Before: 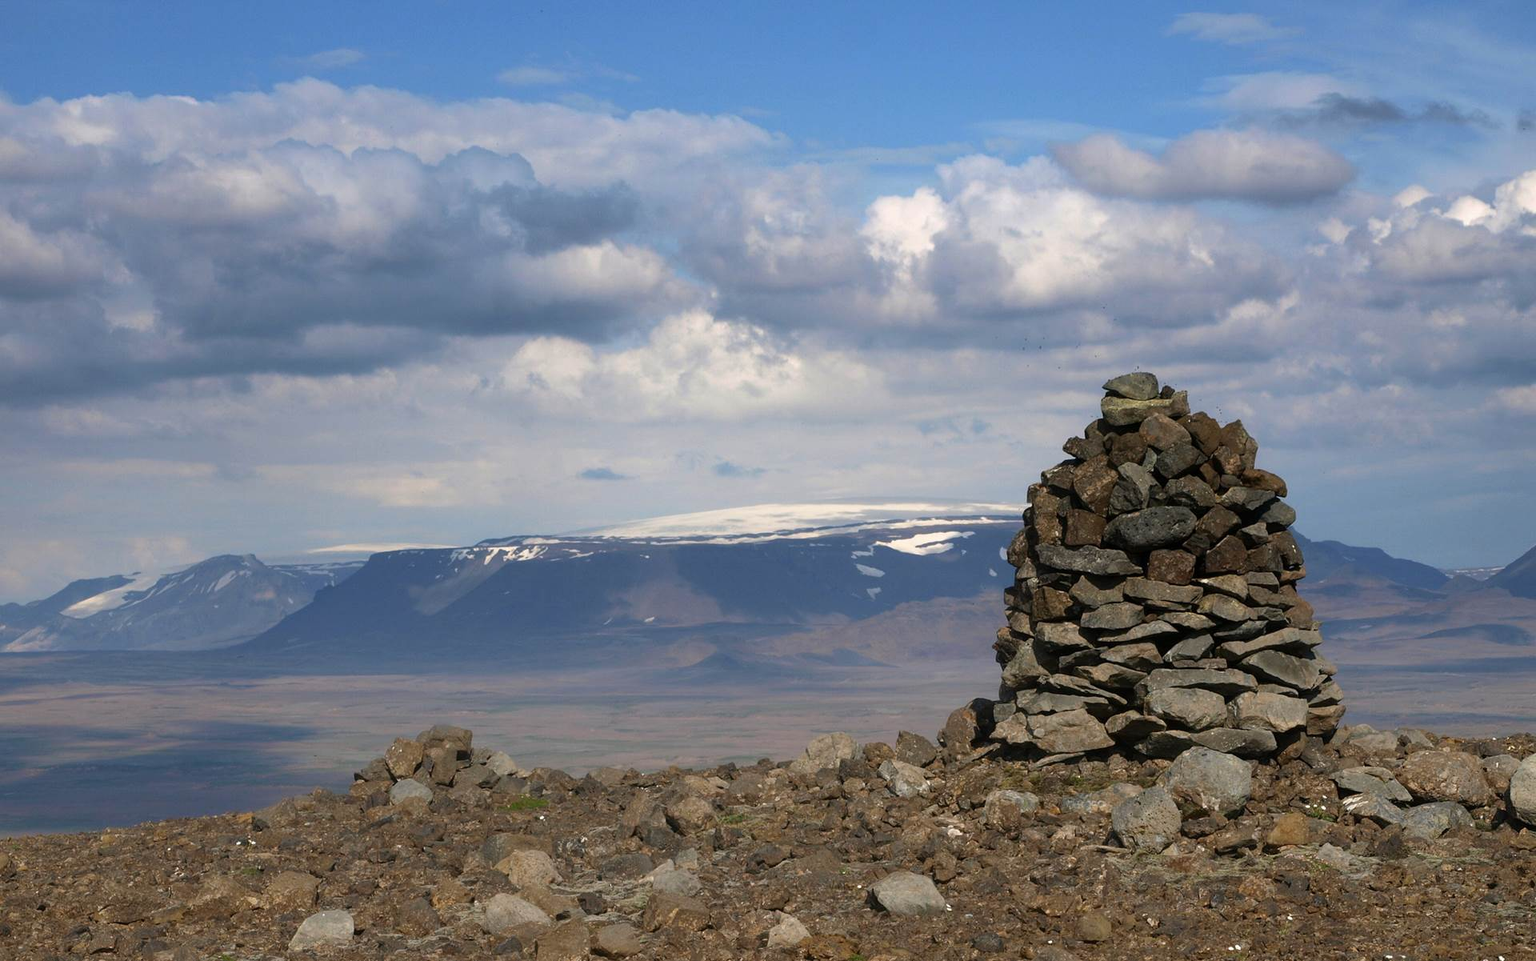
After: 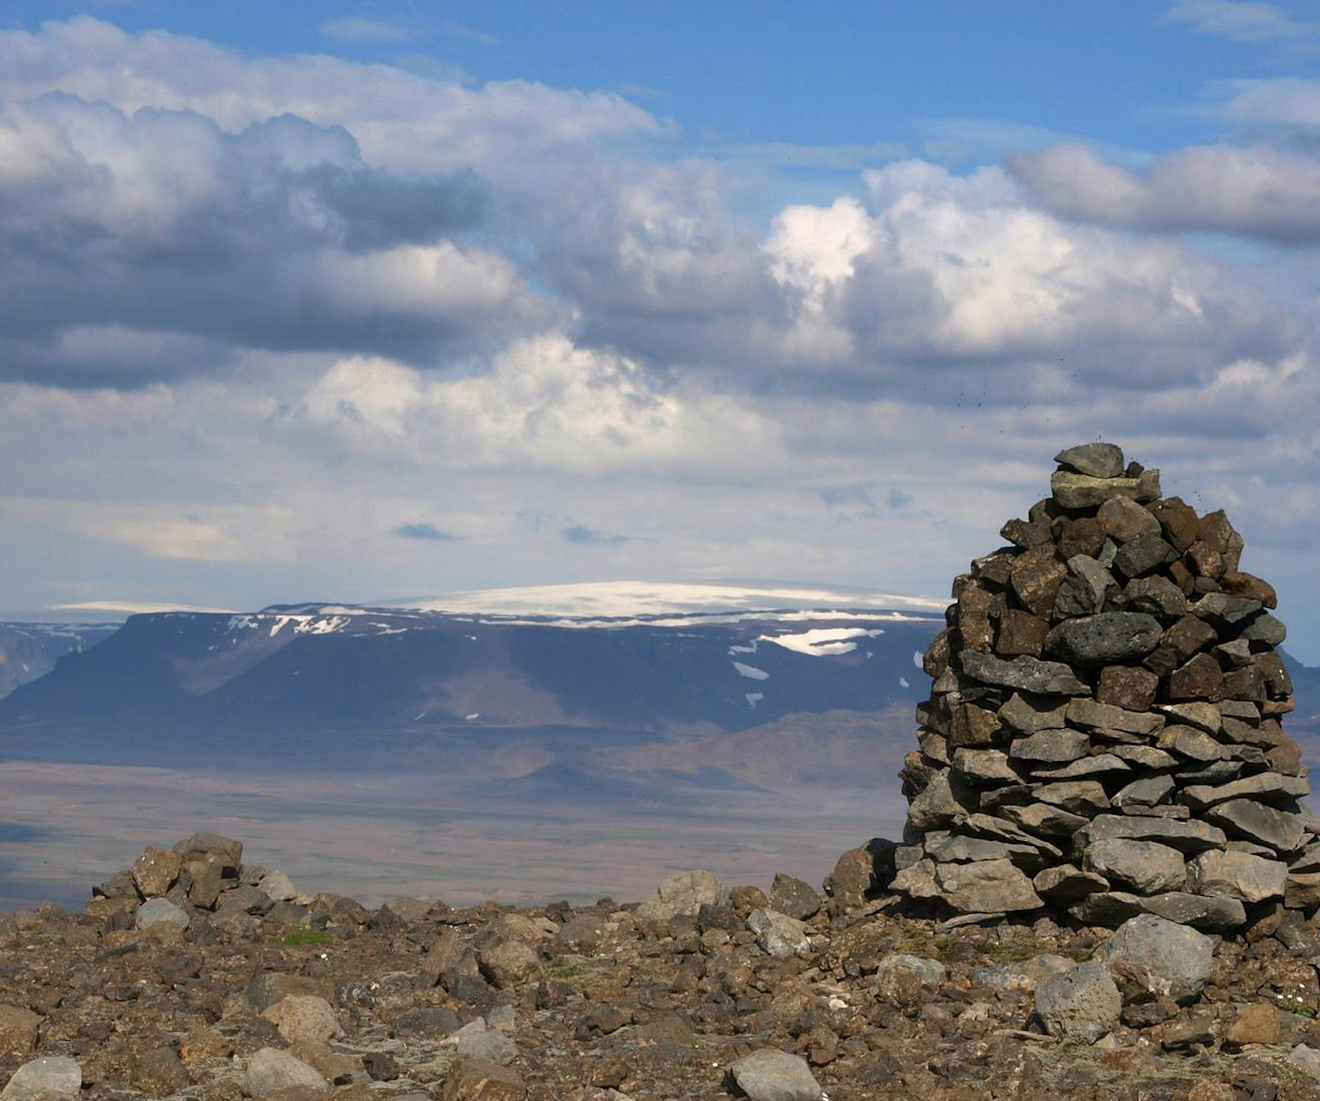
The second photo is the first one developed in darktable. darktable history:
shadows and highlights: shadows 37.27, highlights -28.18, soften with gaussian
crop and rotate: angle -3.27°, left 14.277%, top 0.028%, right 10.766%, bottom 0.028%
